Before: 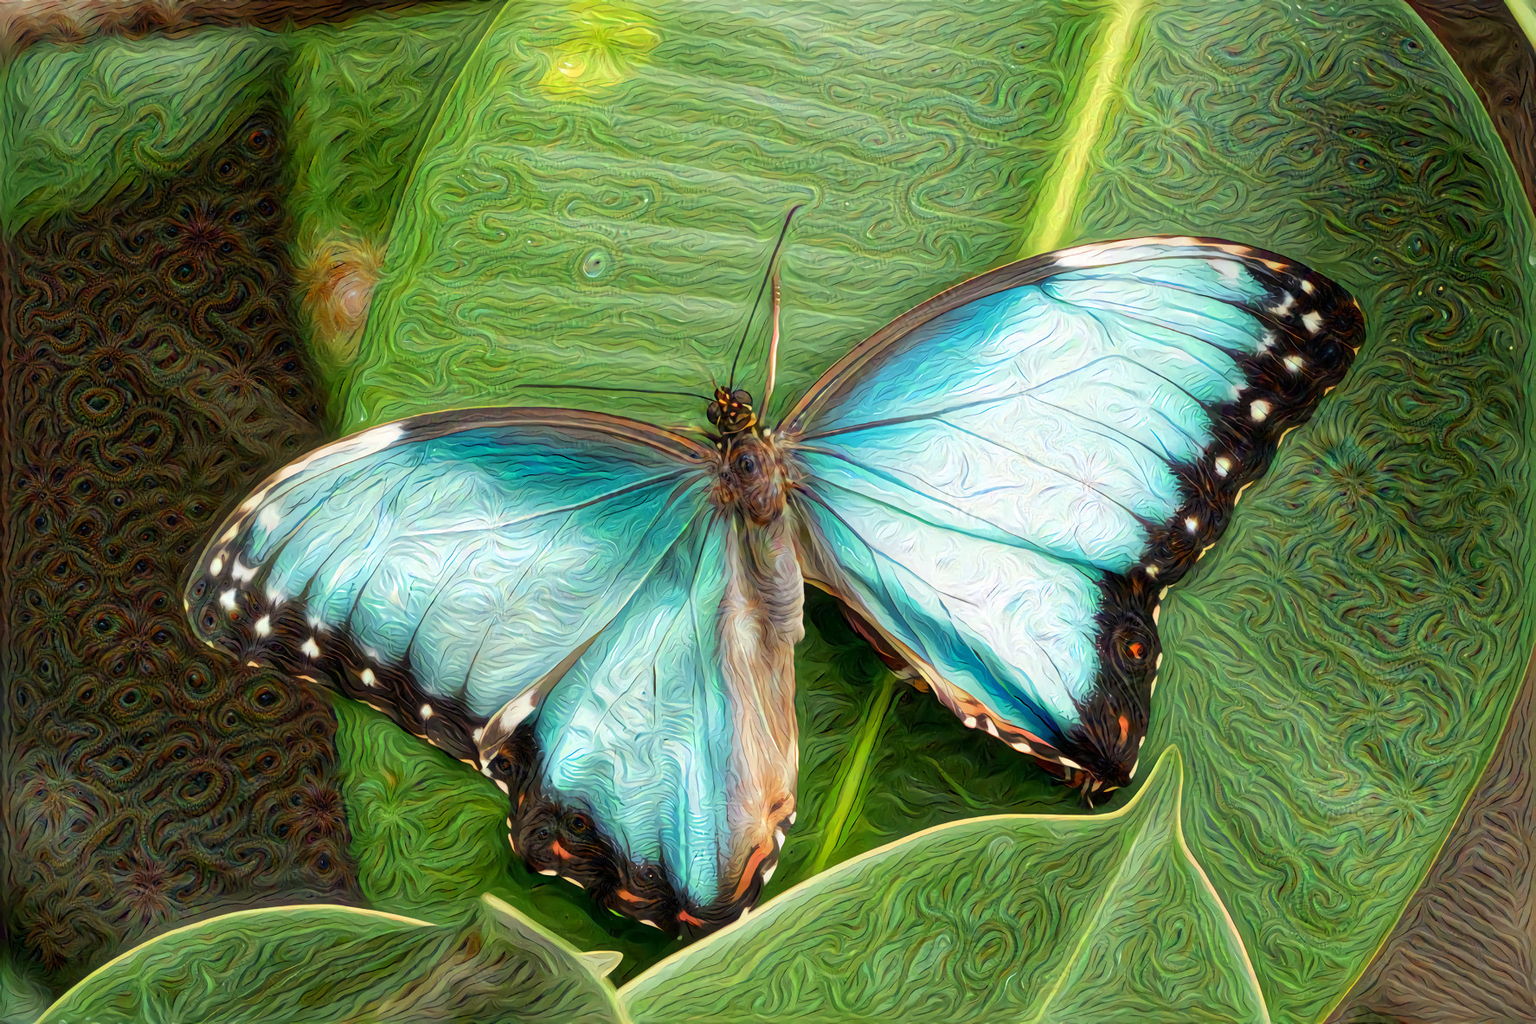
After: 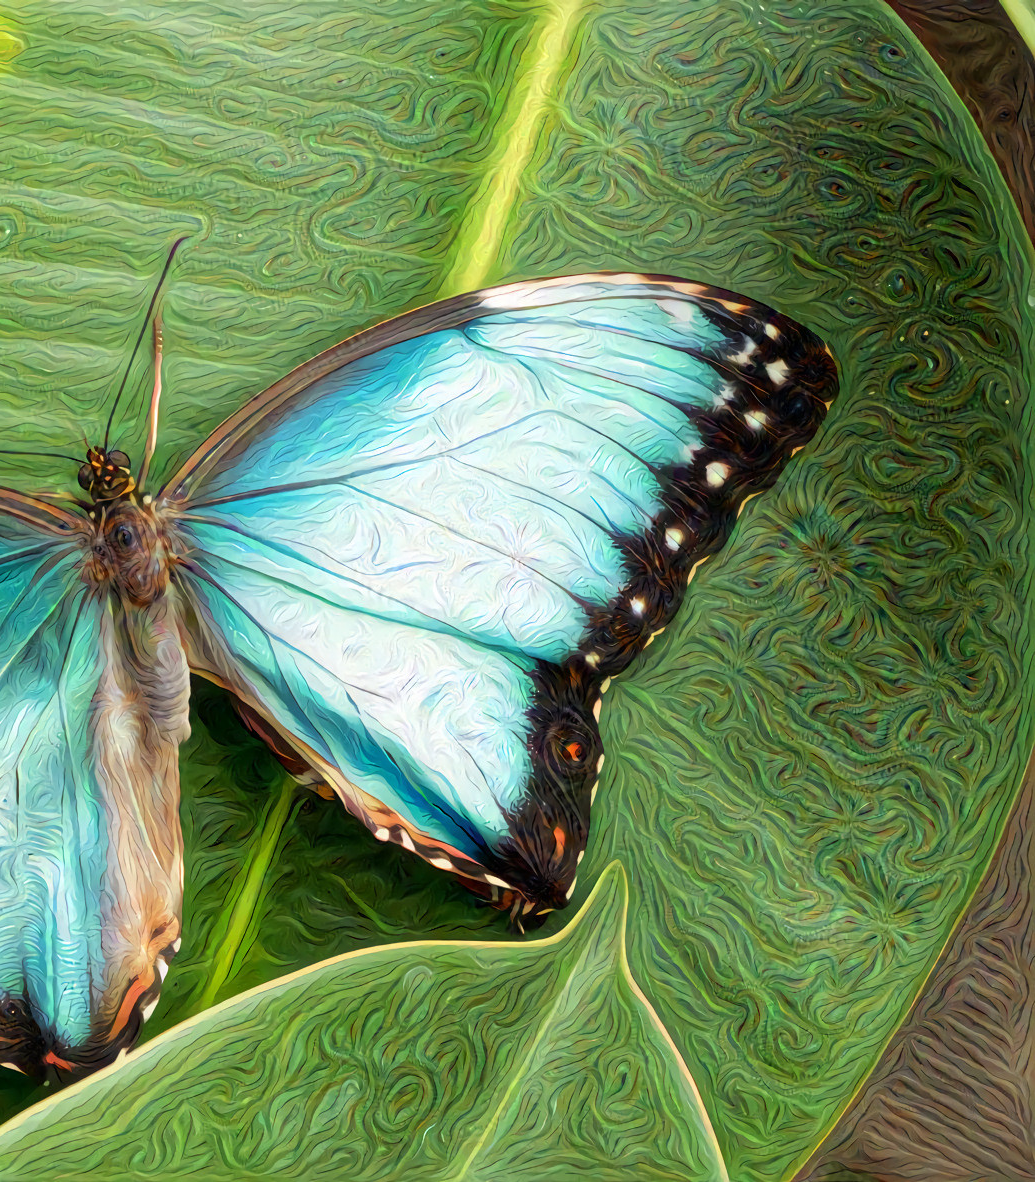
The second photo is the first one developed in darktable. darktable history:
crop: left 41.684%
